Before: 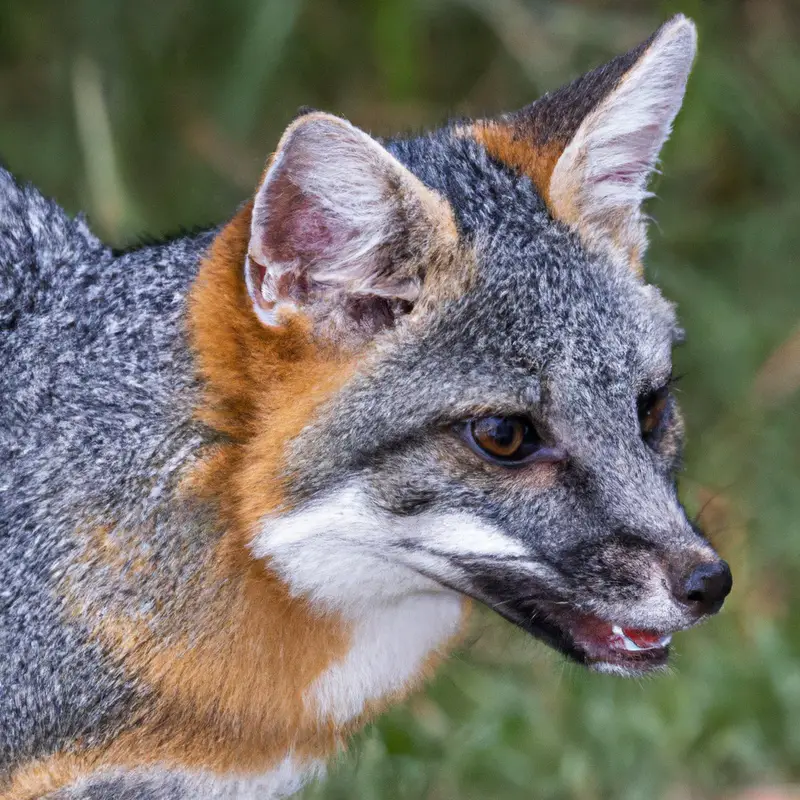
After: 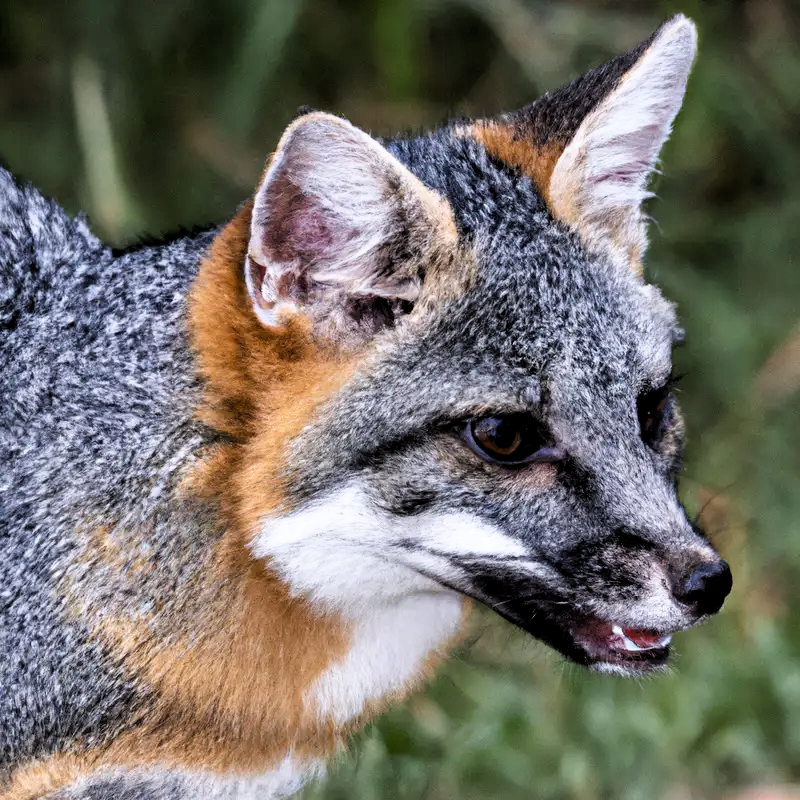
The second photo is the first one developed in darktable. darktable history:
filmic rgb: black relative exposure -5.61 EV, white relative exposure 2.52 EV, target black luminance 0%, hardness 4.51, latitude 66.98%, contrast 1.46, shadows ↔ highlights balance -4.2%, iterations of high-quality reconstruction 0
